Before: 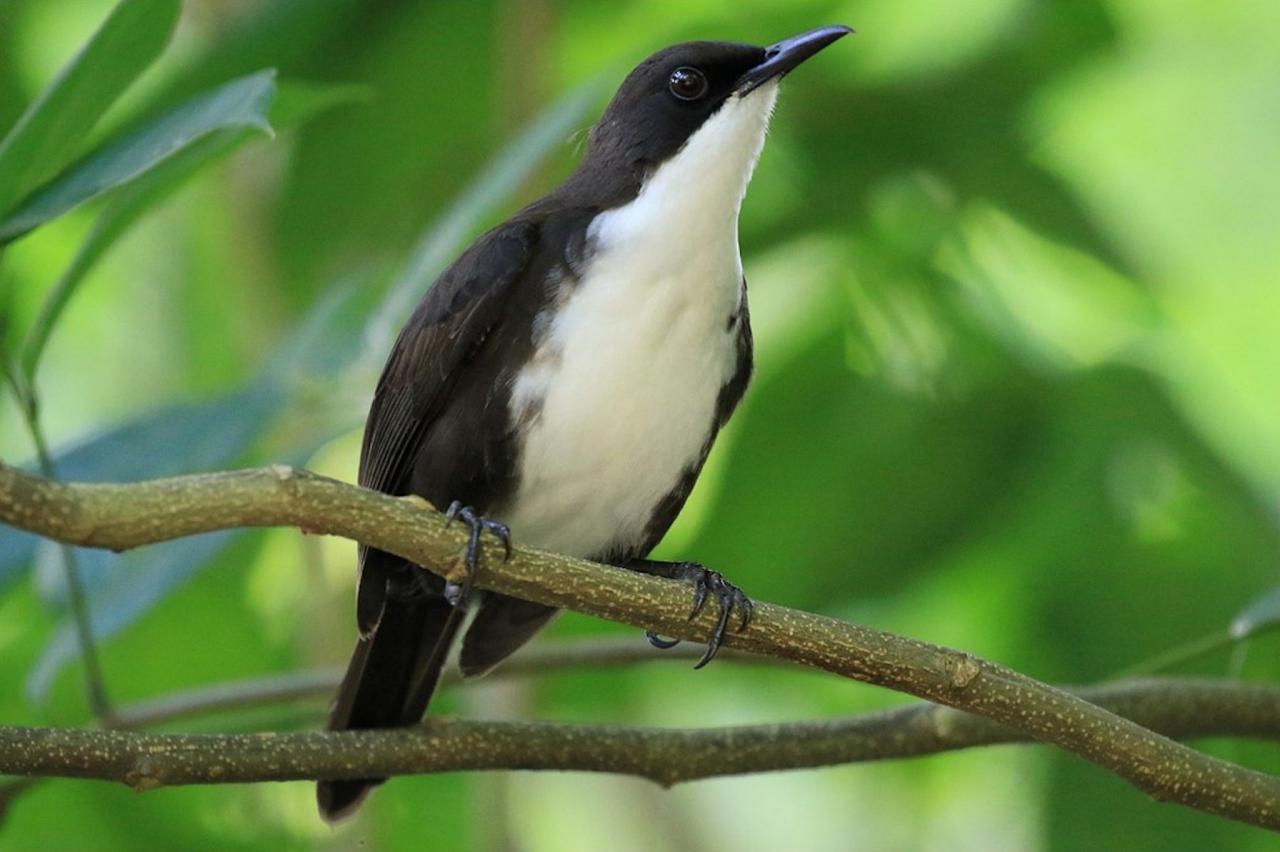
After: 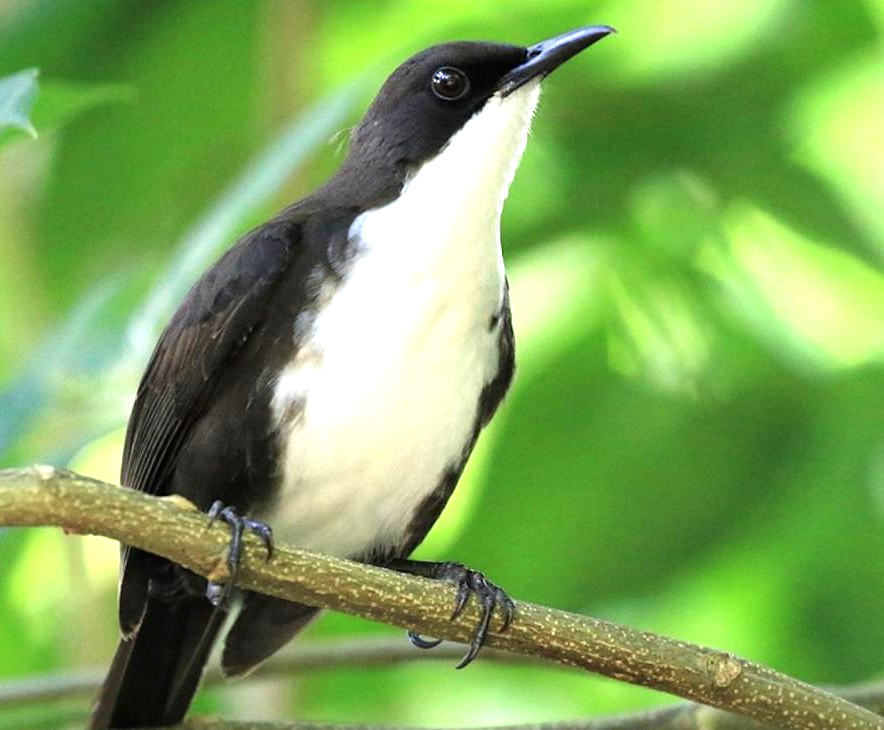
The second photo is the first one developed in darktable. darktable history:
crop: left 18.627%, right 12.244%, bottom 14.249%
exposure: black level correction 0, exposure 0.693 EV, compensate exposure bias true, compensate highlight preservation false
tone equalizer: -8 EV -0.44 EV, -7 EV -0.425 EV, -6 EV -0.359 EV, -5 EV -0.192 EV, -3 EV 0.242 EV, -2 EV 0.314 EV, -1 EV 0.404 EV, +0 EV 0.418 EV
